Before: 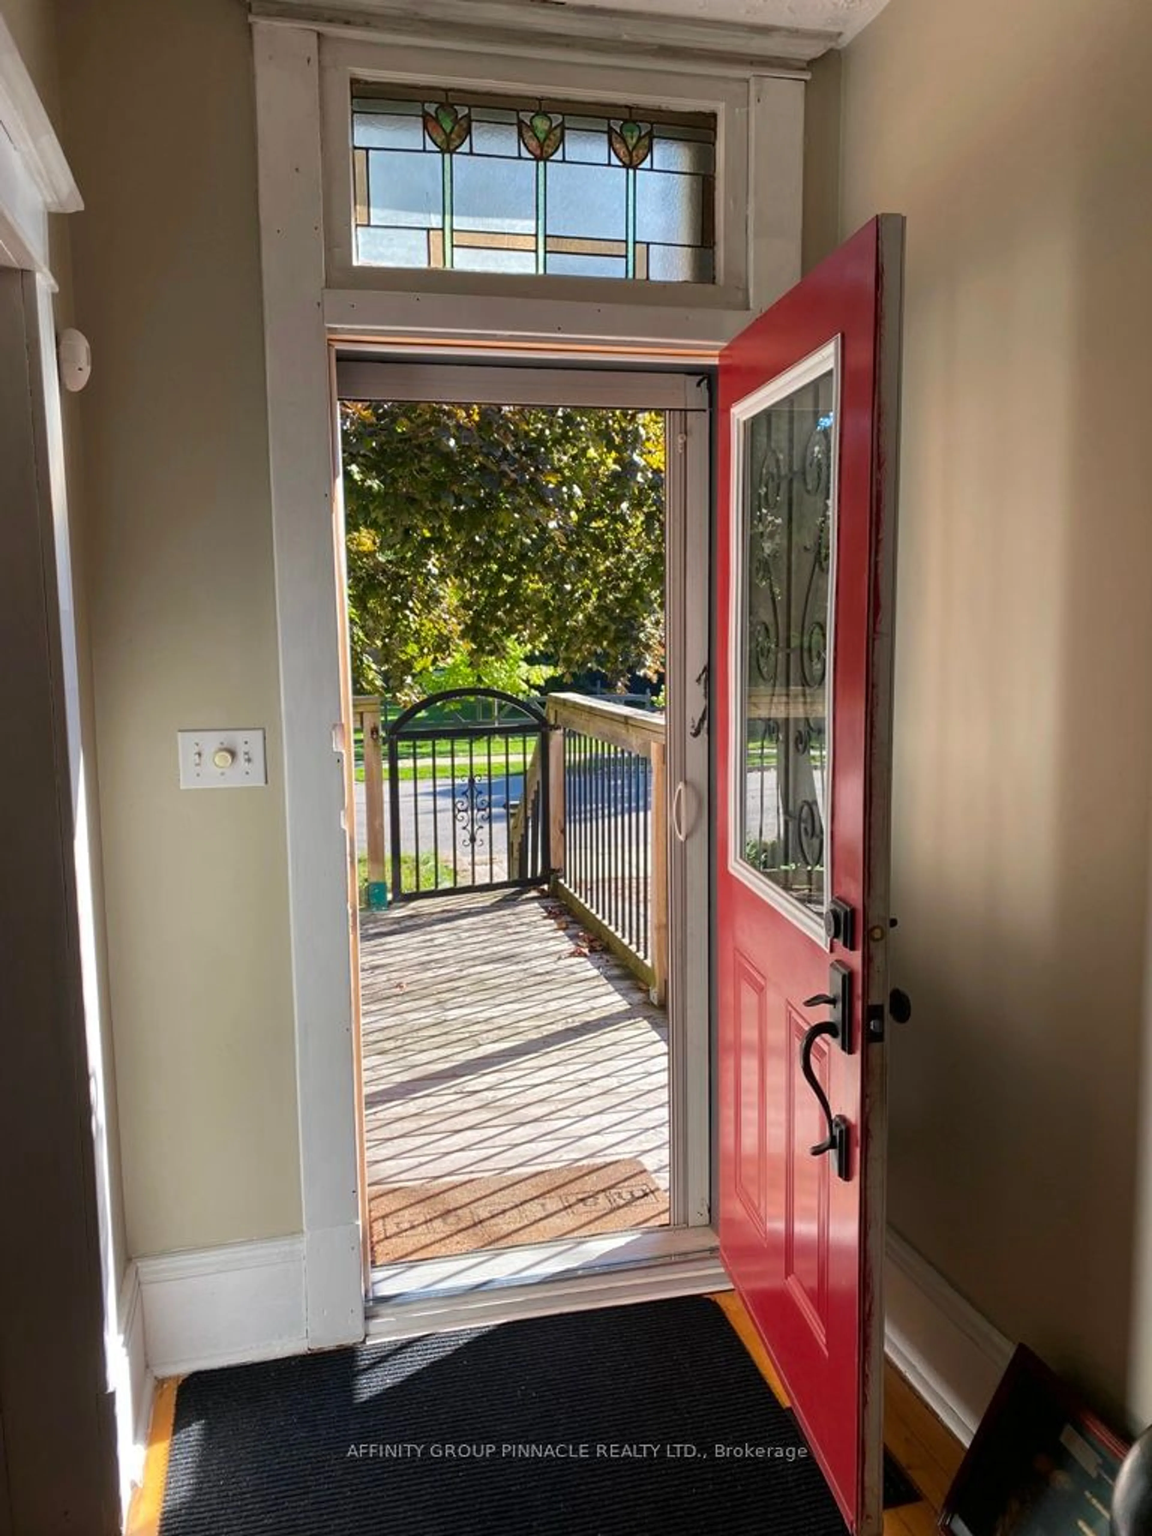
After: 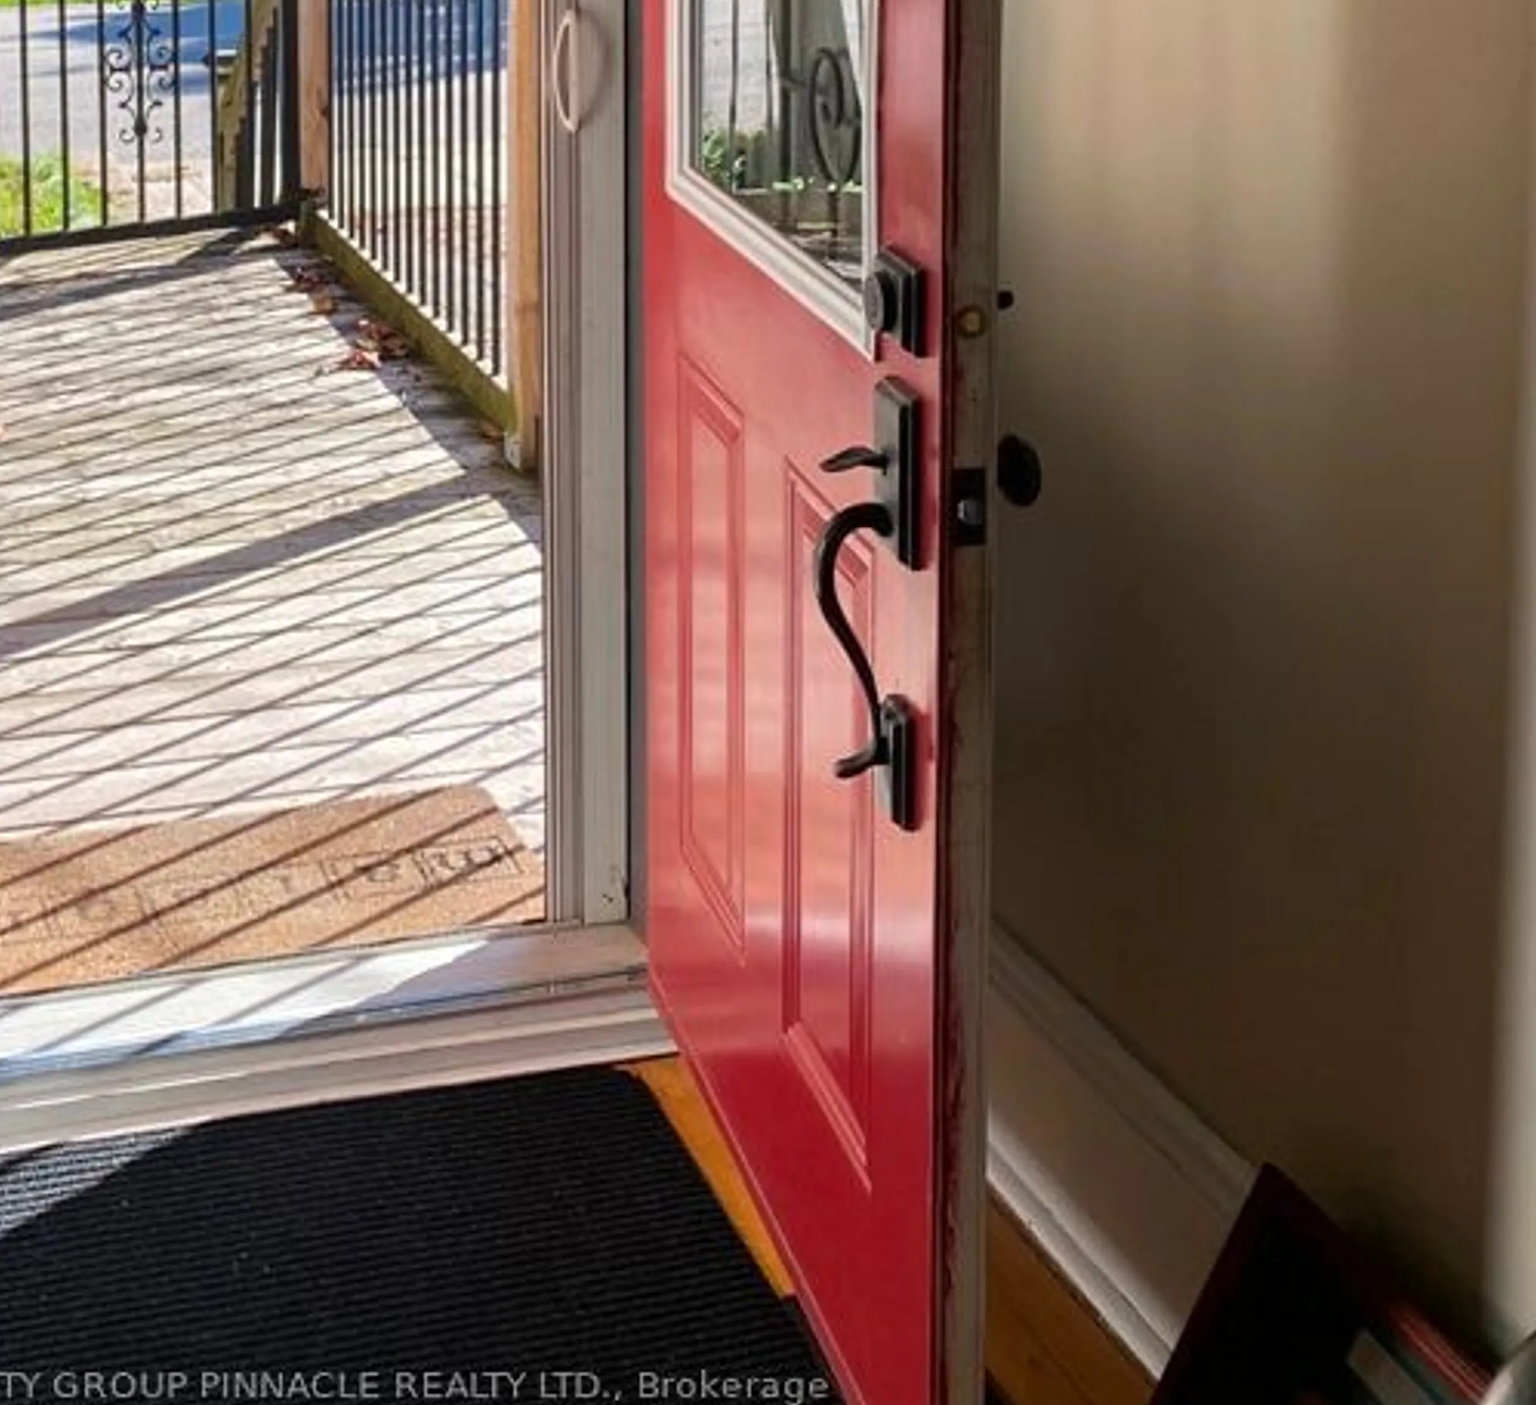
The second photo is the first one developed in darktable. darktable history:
crop and rotate: left 35.104%, top 50.603%, bottom 4.868%
